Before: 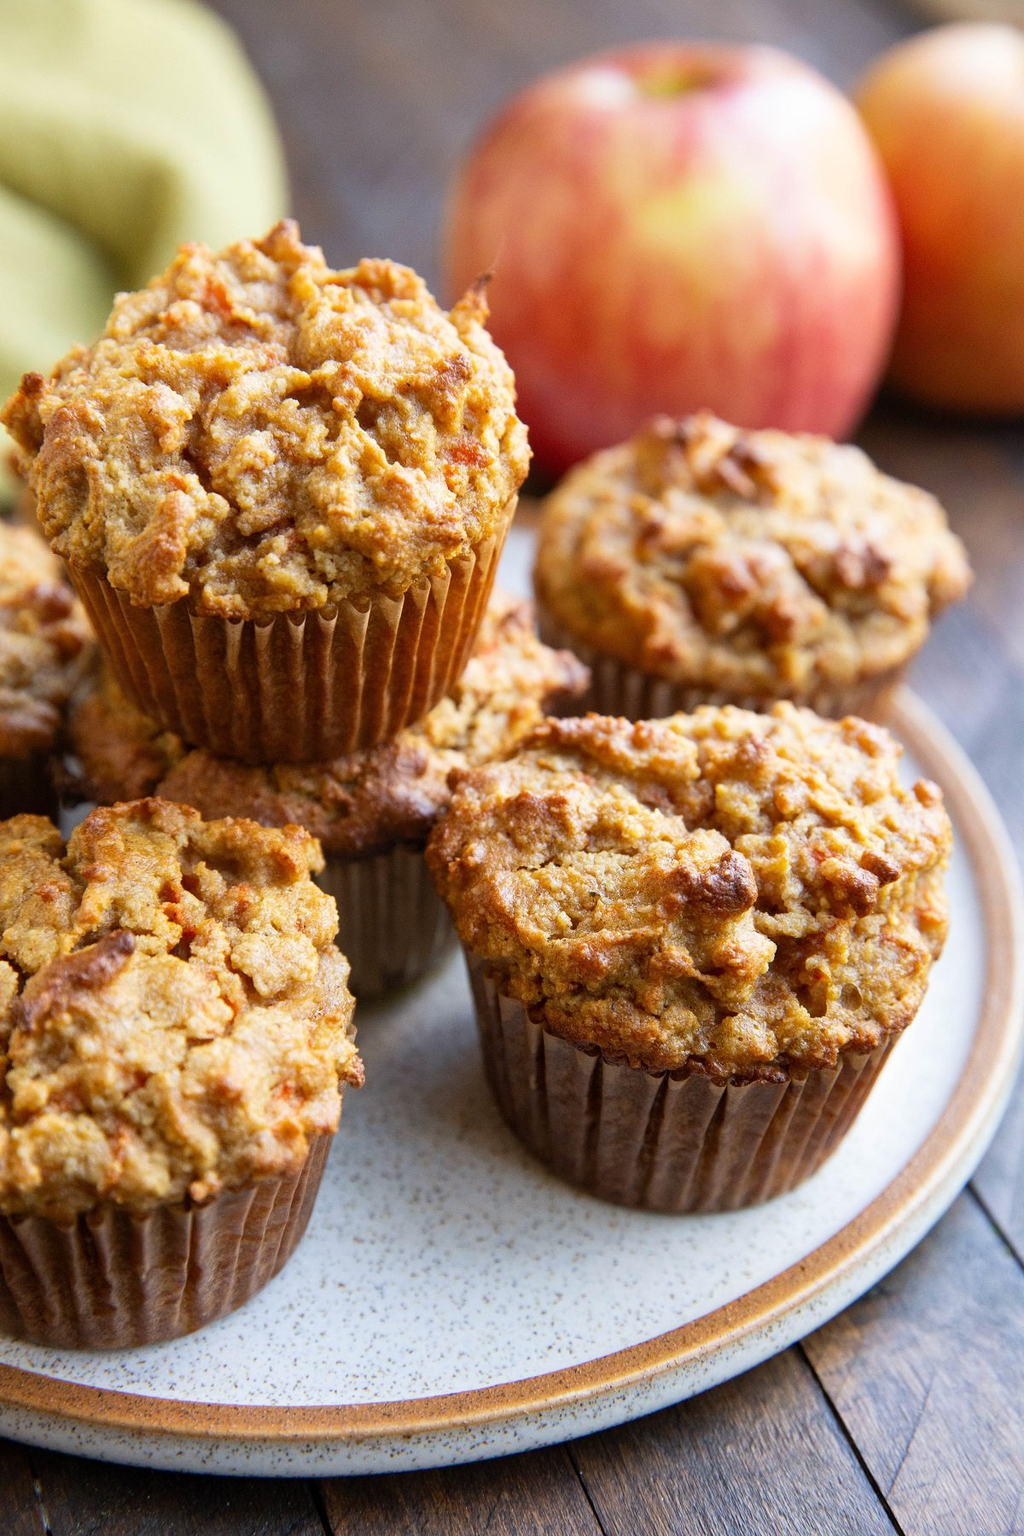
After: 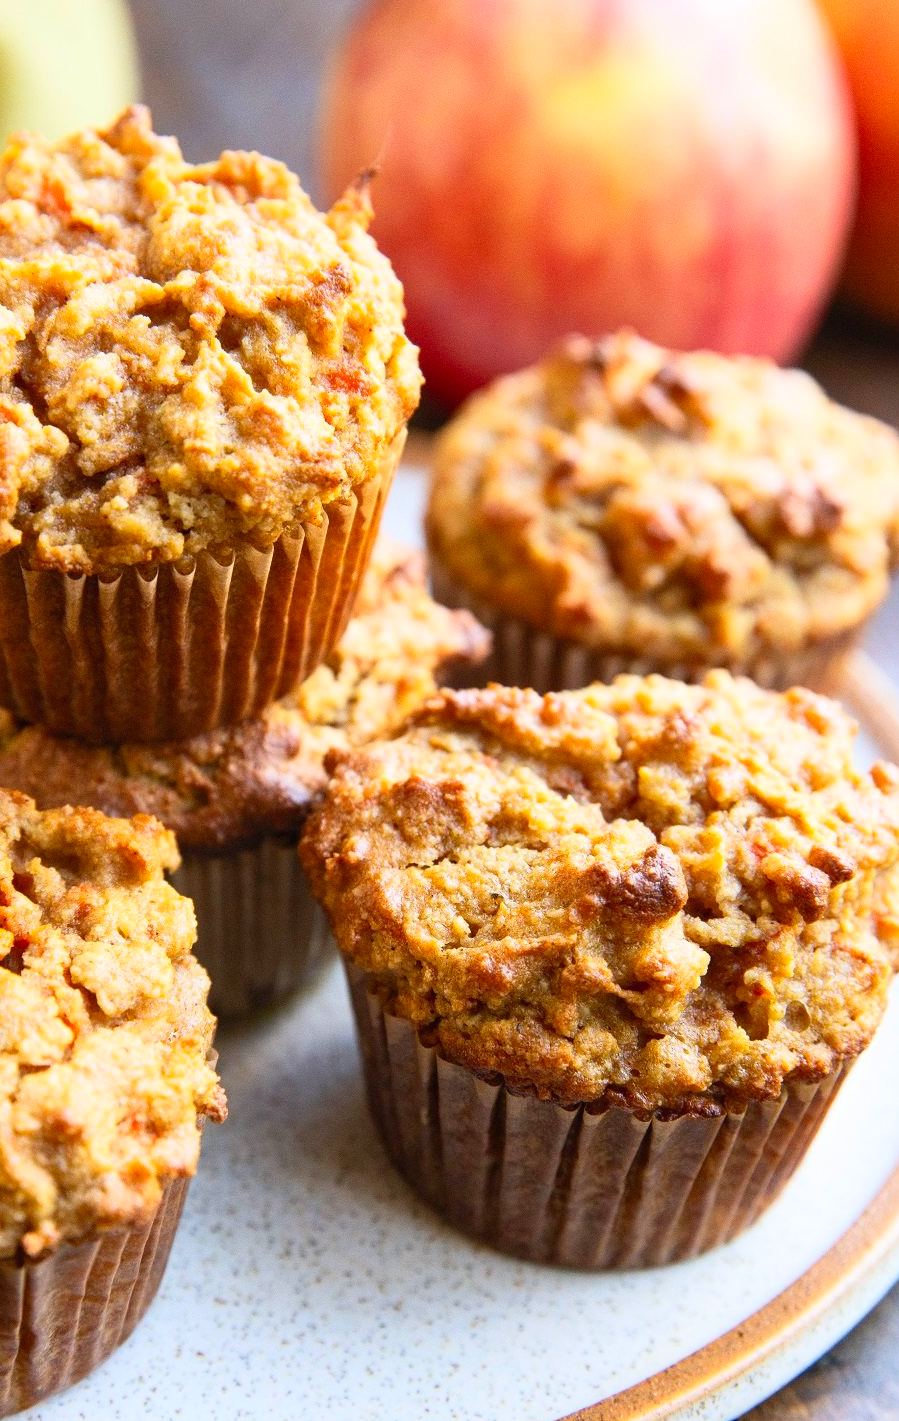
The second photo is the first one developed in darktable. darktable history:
contrast brightness saturation: contrast 0.202, brightness 0.157, saturation 0.22
crop: left 16.679%, top 8.486%, right 8.366%, bottom 12.54%
